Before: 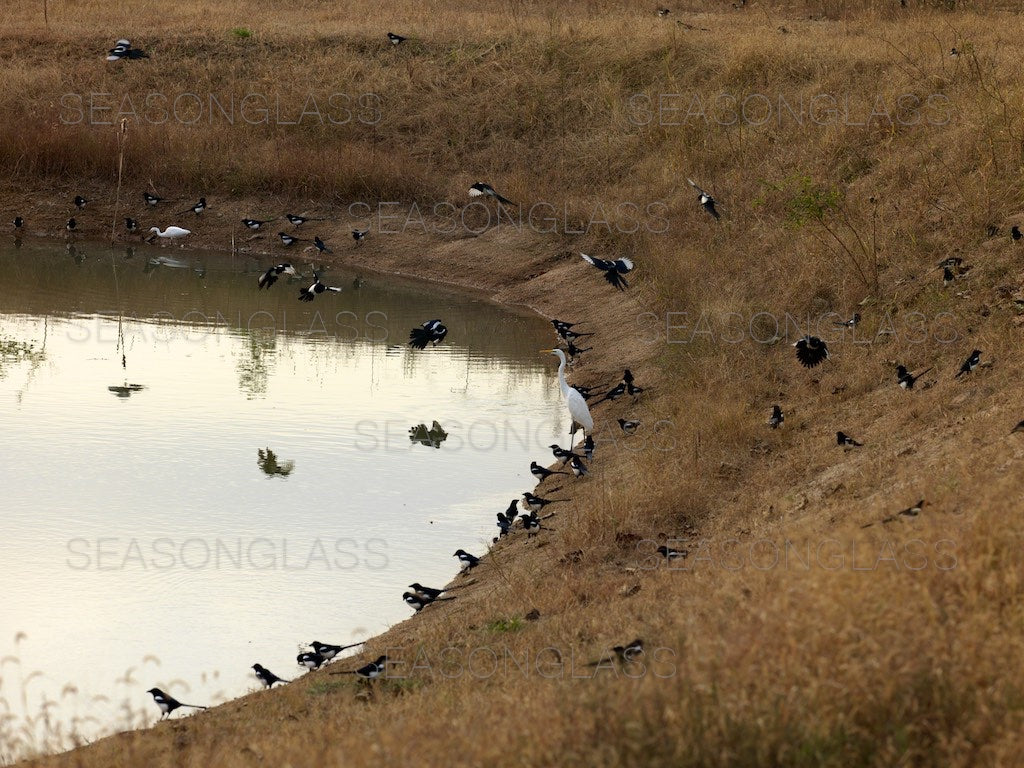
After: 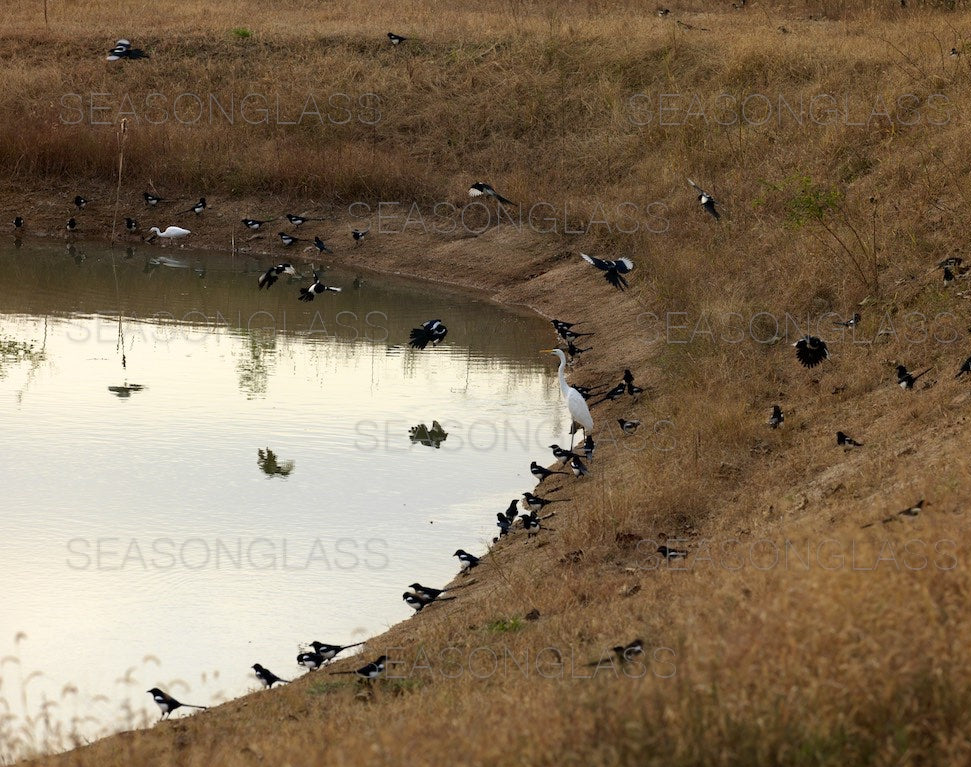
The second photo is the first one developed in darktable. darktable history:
crop and rotate: right 5.167%
